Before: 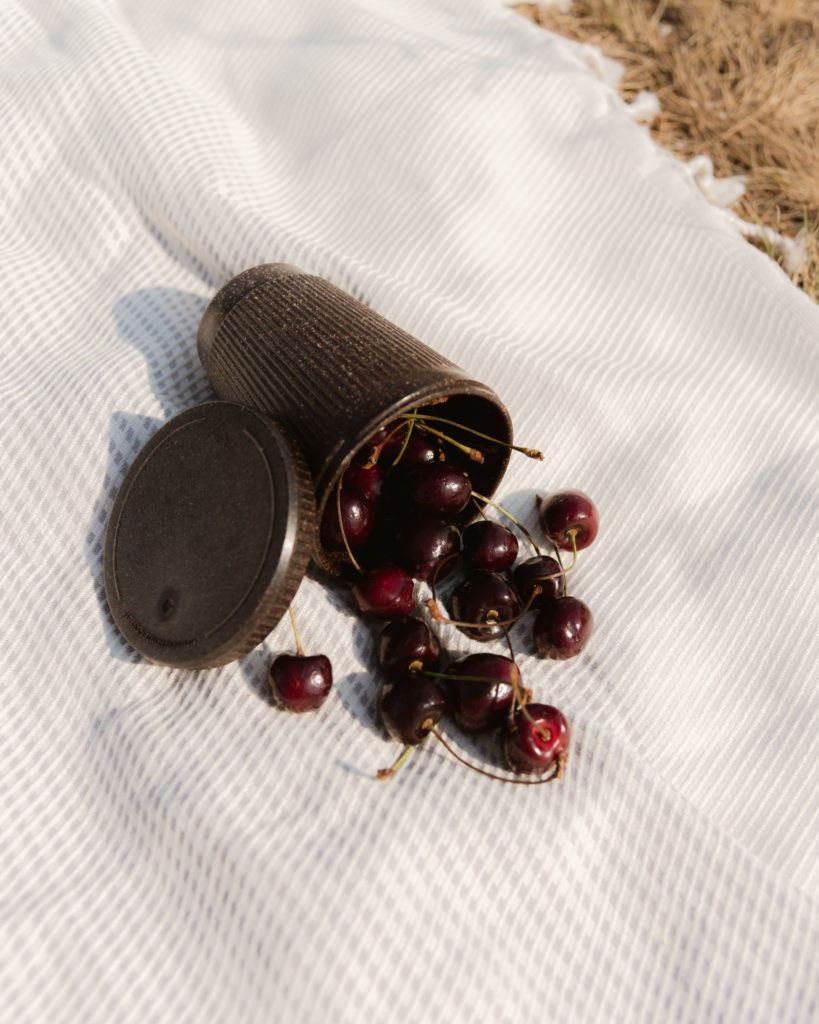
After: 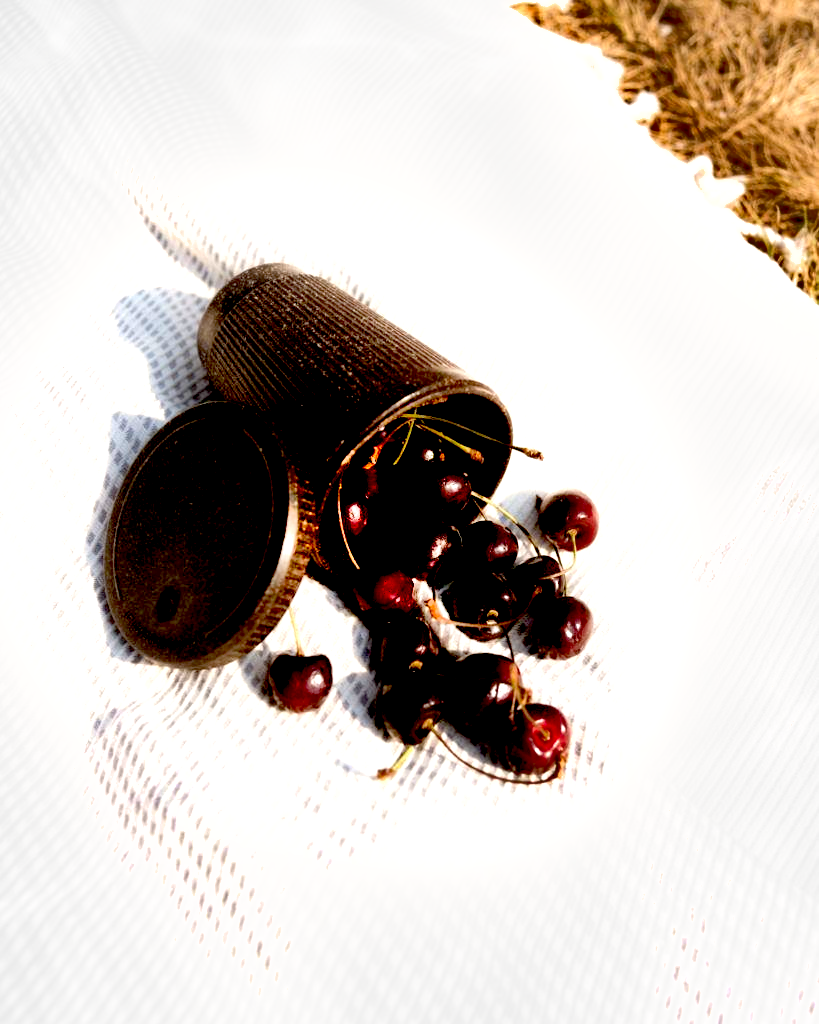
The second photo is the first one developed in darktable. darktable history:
shadows and highlights: highlights color adjustment 73.16%, low approximation 0.01, soften with gaussian
exposure: black level correction 0.036, exposure 0.902 EV, compensate highlight preservation false
